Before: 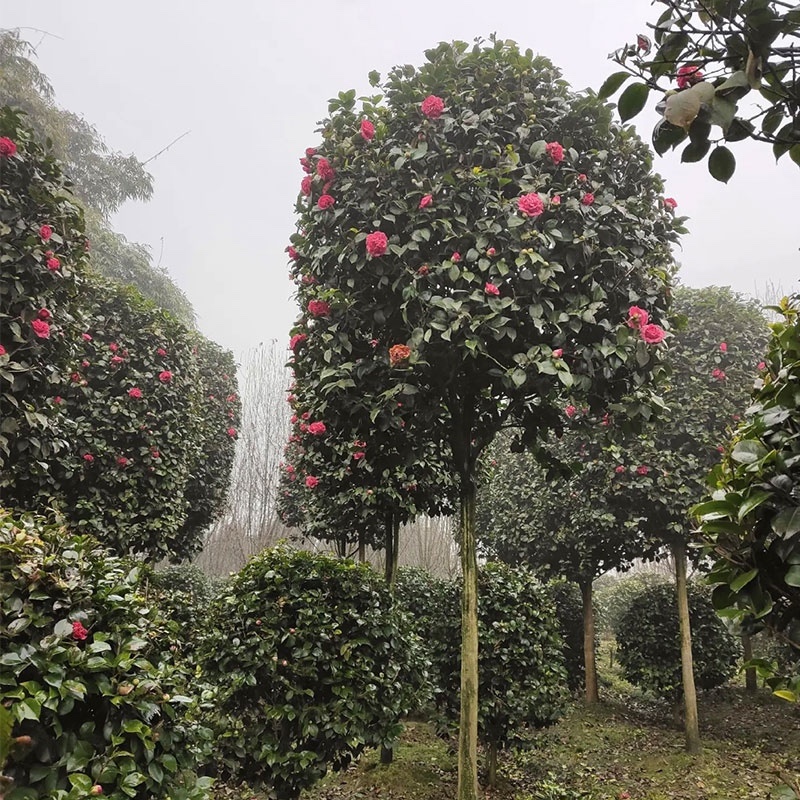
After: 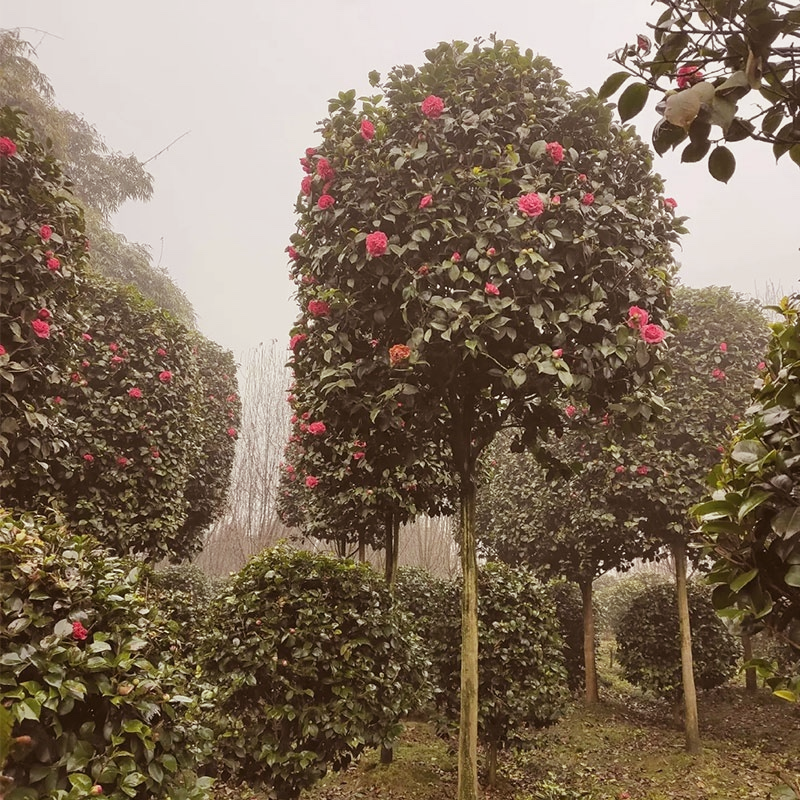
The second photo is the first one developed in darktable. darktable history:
color balance: mode lift, gamma, gain (sRGB), lift [1.04, 1, 1, 0.97], gamma [1.01, 1, 1, 0.97], gain [0.96, 1, 1, 0.97]
rgb levels: mode RGB, independent channels, levels [[0, 0.474, 1], [0, 0.5, 1], [0, 0.5, 1]]
